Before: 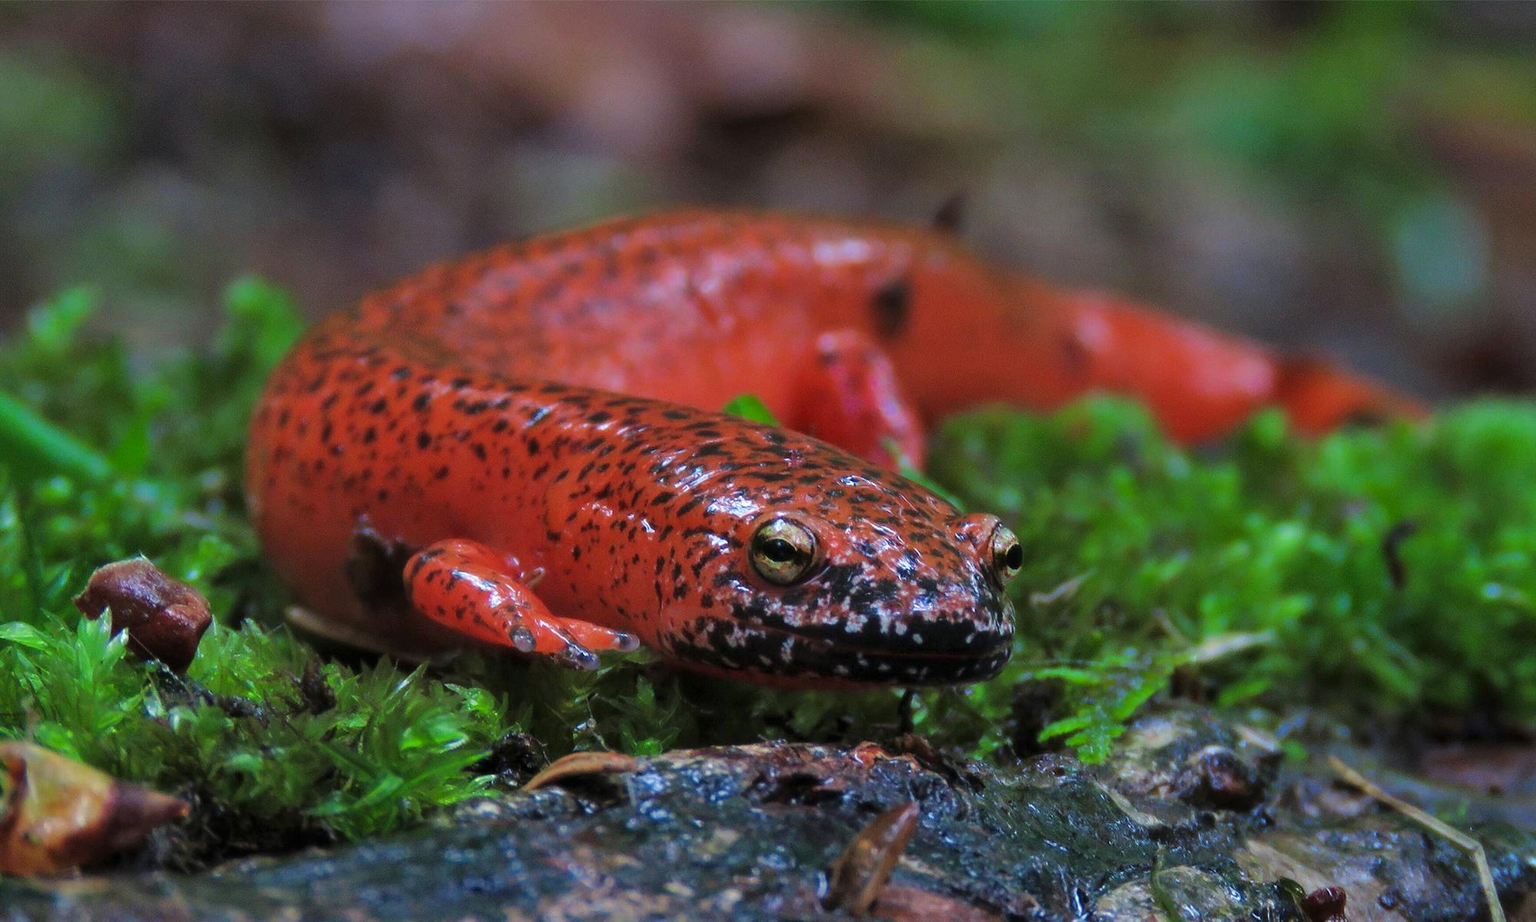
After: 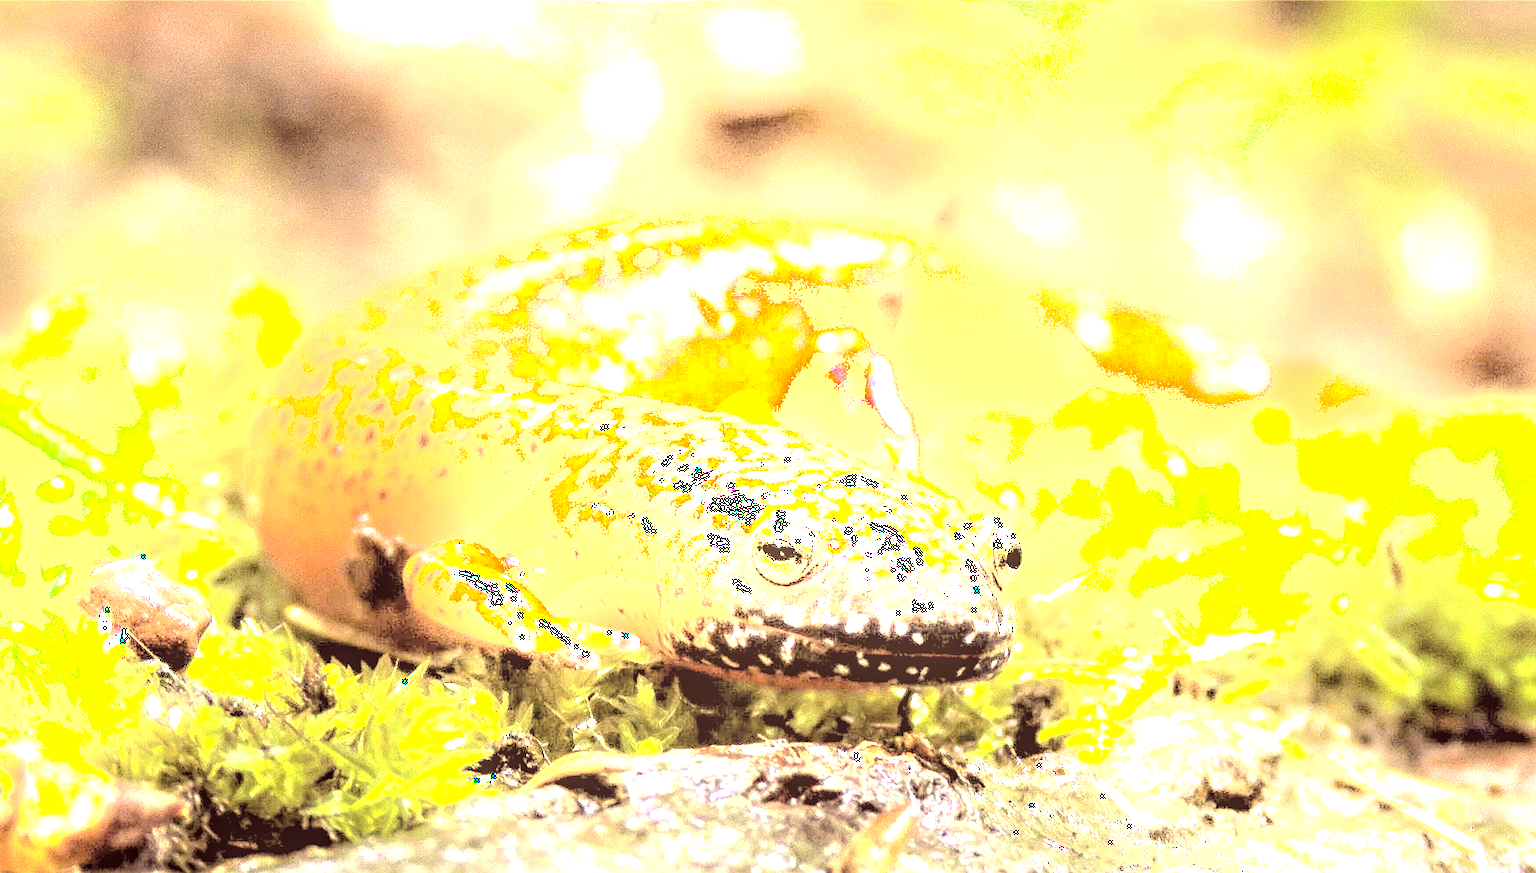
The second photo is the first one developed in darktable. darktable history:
crop and rotate: top 0.003%, bottom 5.141%
contrast brightness saturation: brightness 0.187, saturation -0.516
local contrast: detail 130%
color balance rgb: global offset › luminance -0.861%, perceptual saturation grading › global saturation 19.711%, perceptual brilliance grading › global brilliance 34.759%, perceptual brilliance grading › highlights 49.861%, perceptual brilliance grading › mid-tones 59.37%, perceptual brilliance grading › shadows 34.953%
shadows and highlights: shadows -40.07, highlights 63.15, soften with gaussian
color correction: highlights a* 10.04, highlights b* 38.82, shadows a* 14.98, shadows b* 3.41
sharpen: amount 0.207
exposure: black level correction 0, exposure 0.892 EV, compensate highlight preservation false
